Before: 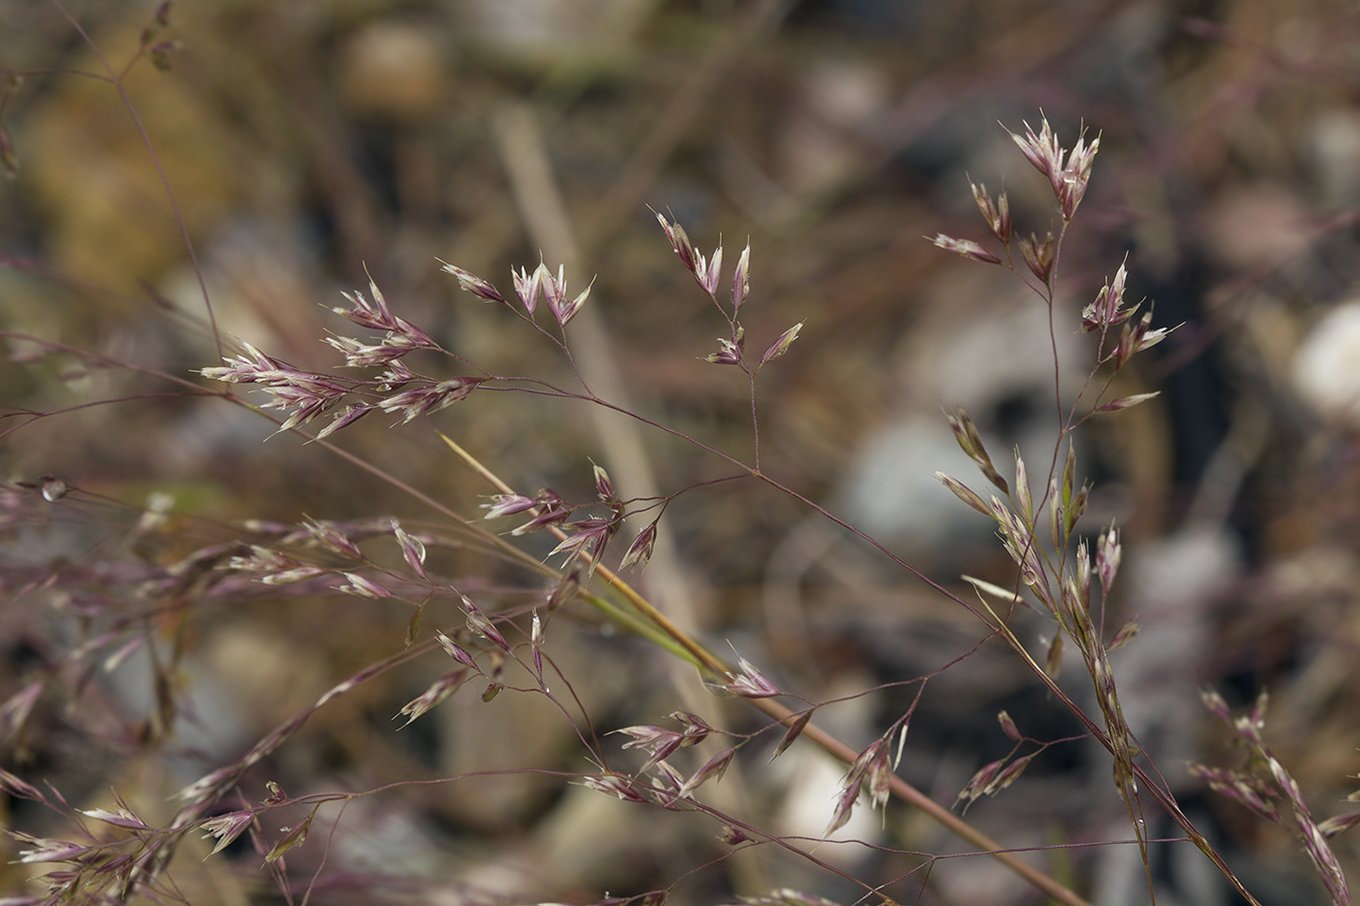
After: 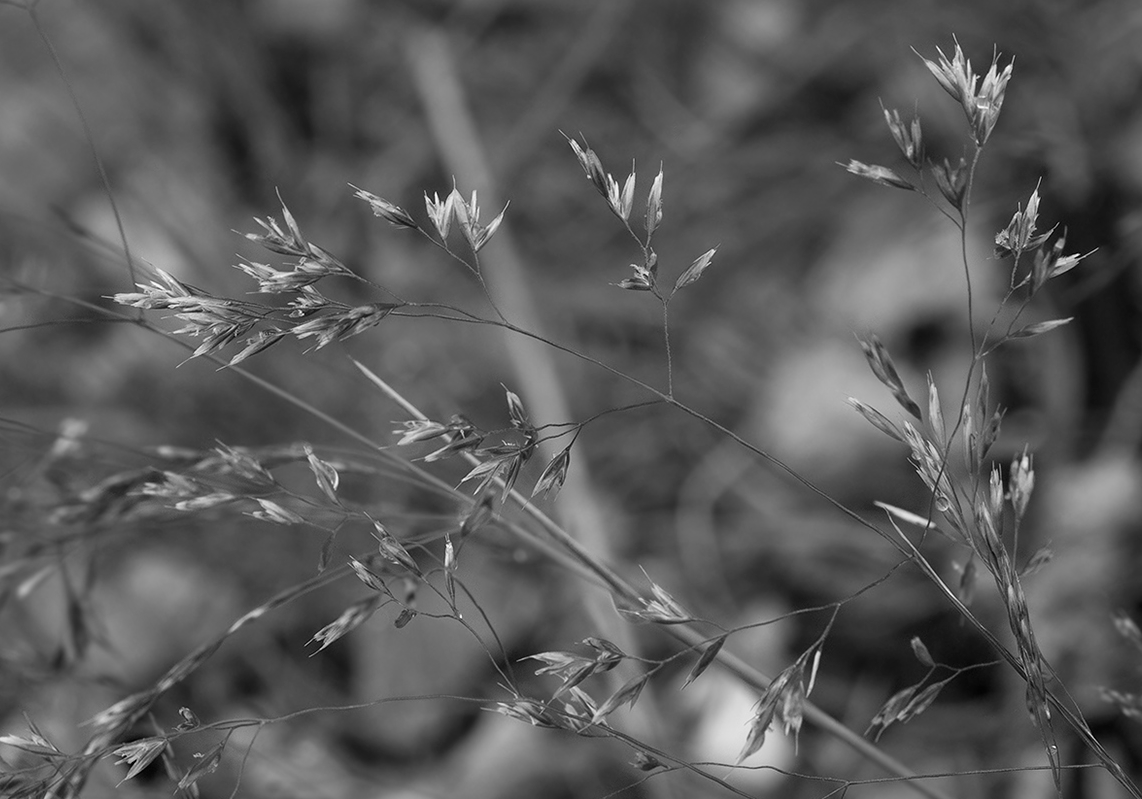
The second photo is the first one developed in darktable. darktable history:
white balance: red 0.988, blue 1.017
crop: left 6.446%, top 8.188%, right 9.538%, bottom 3.548%
monochrome: a 32, b 64, size 2.3
